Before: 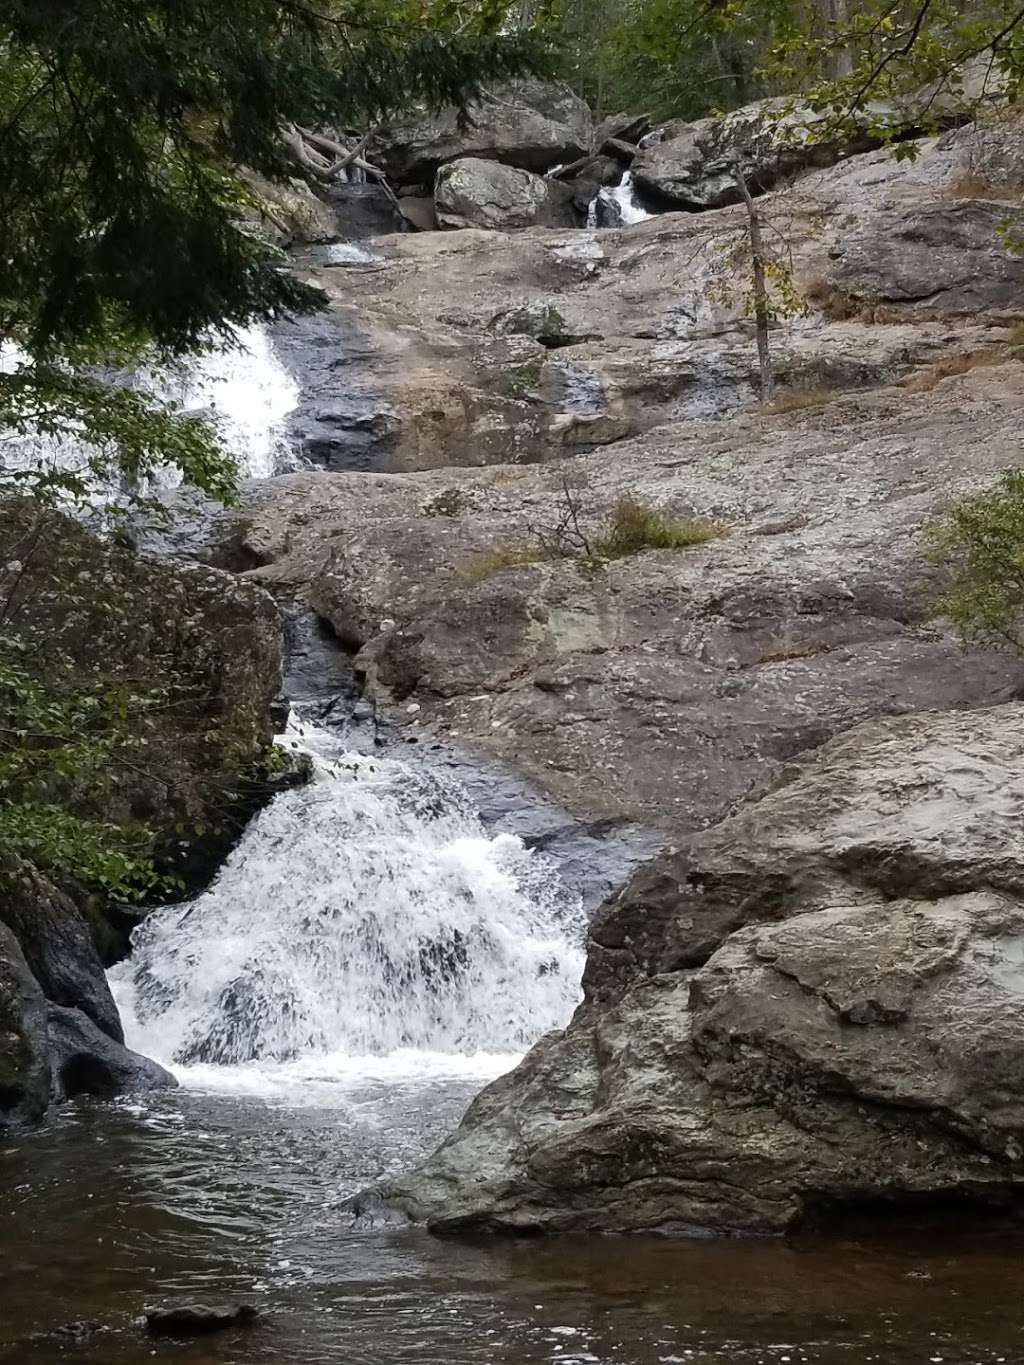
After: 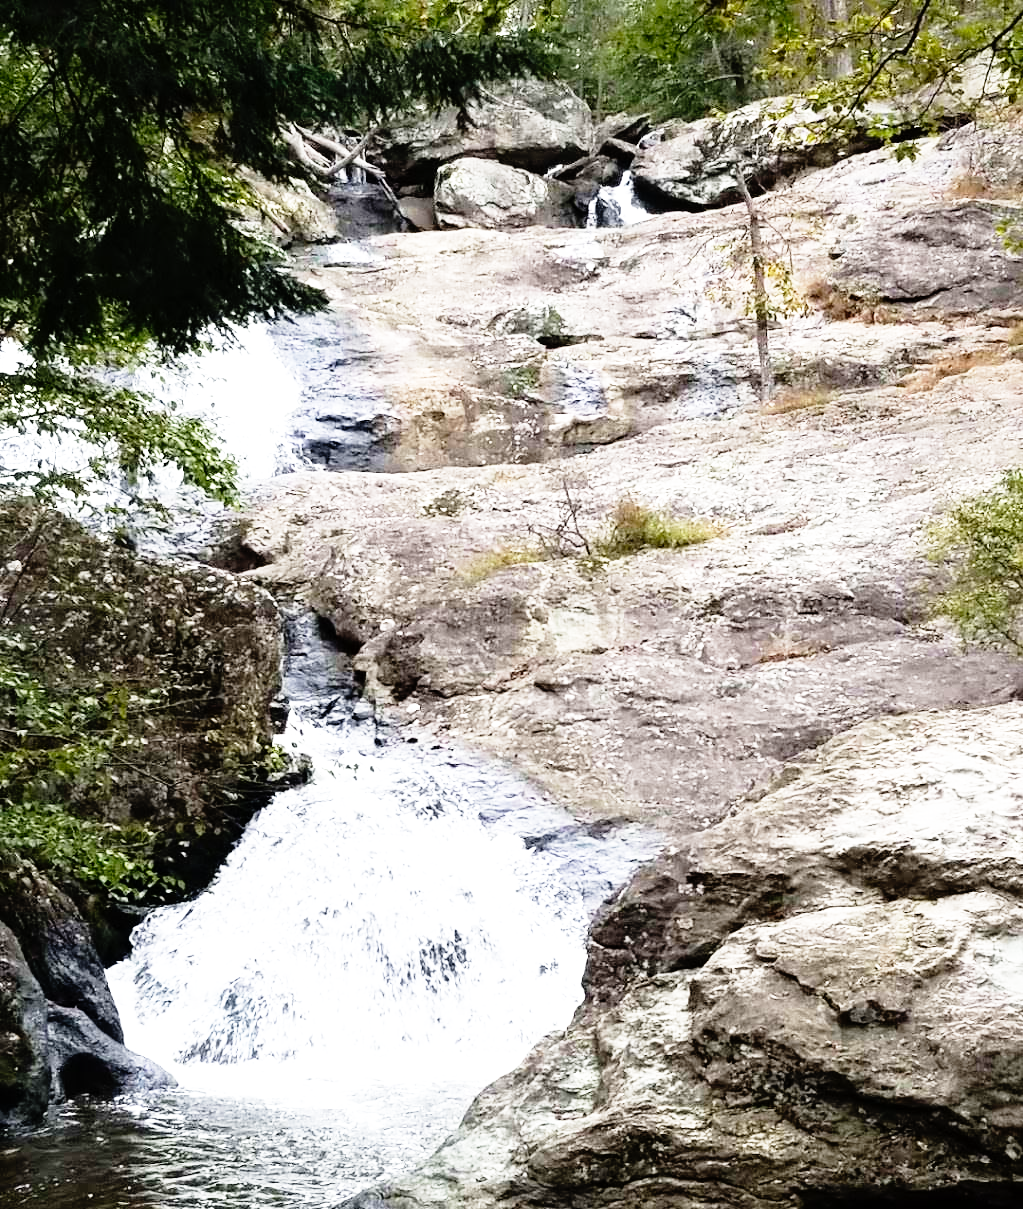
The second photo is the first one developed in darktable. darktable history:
base curve: curves: ch0 [(0, 0) (0.012, 0.01) (0.073, 0.168) (0.31, 0.711) (0.645, 0.957) (1, 1)], preserve colors none
tone equalizer: -8 EV -0.724 EV, -7 EV -0.72 EV, -6 EV -0.619 EV, -5 EV -0.386 EV, -3 EV 0.38 EV, -2 EV 0.6 EV, -1 EV 0.687 EV, +0 EV 0.753 EV
crop and rotate: top 0%, bottom 11.367%
